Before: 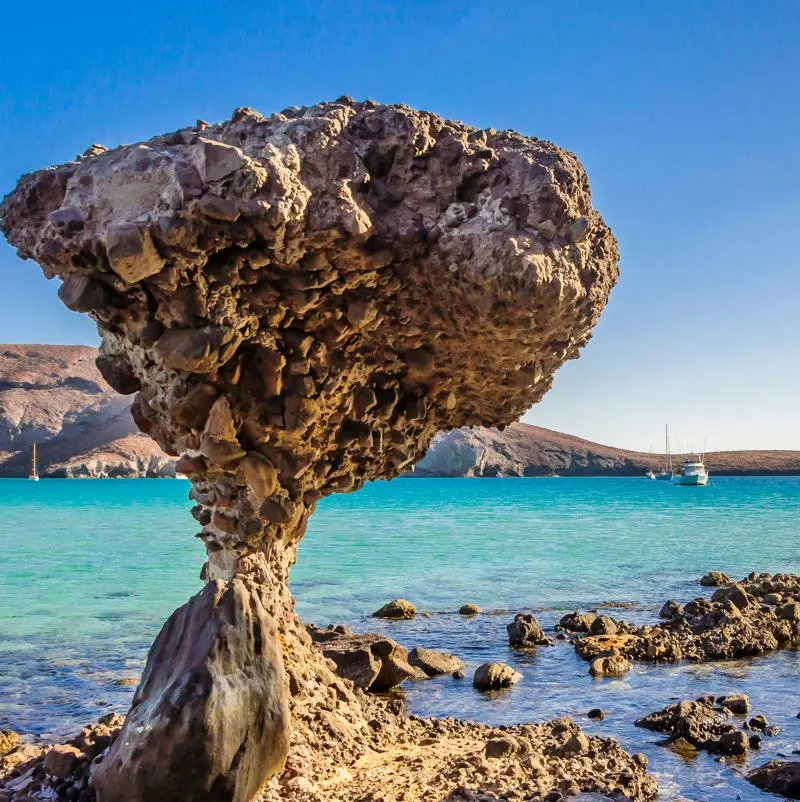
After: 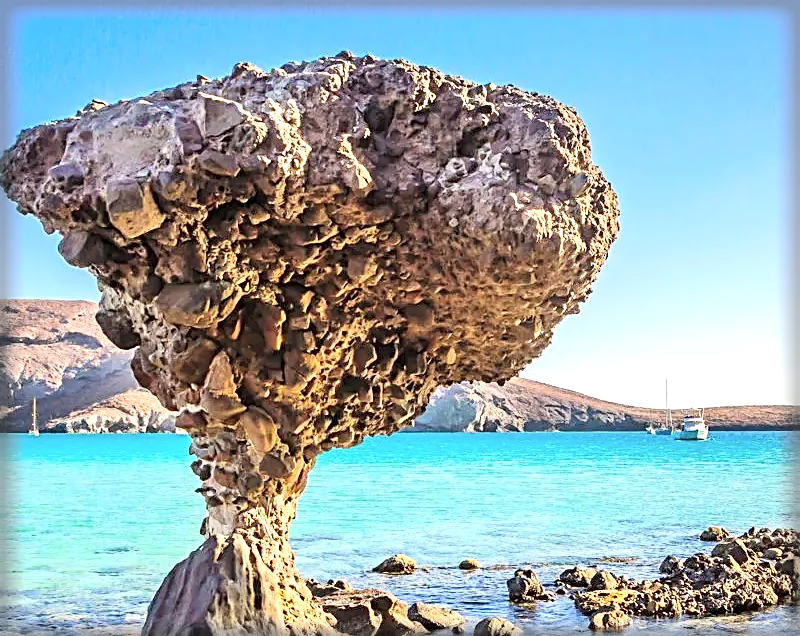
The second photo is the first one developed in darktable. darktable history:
crop and rotate: top 5.652%, bottom 14.966%
sharpen: radius 2.608, amount 0.7
contrast brightness saturation: contrast 0.14, brightness 0.208
exposure: black level correction 0, exposure 0.696 EV, compensate highlight preservation false
vignetting: fall-off start 93.8%, fall-off radius 5.32%, automatic ratio true, width/height ratio 1.331, shape 0.042
